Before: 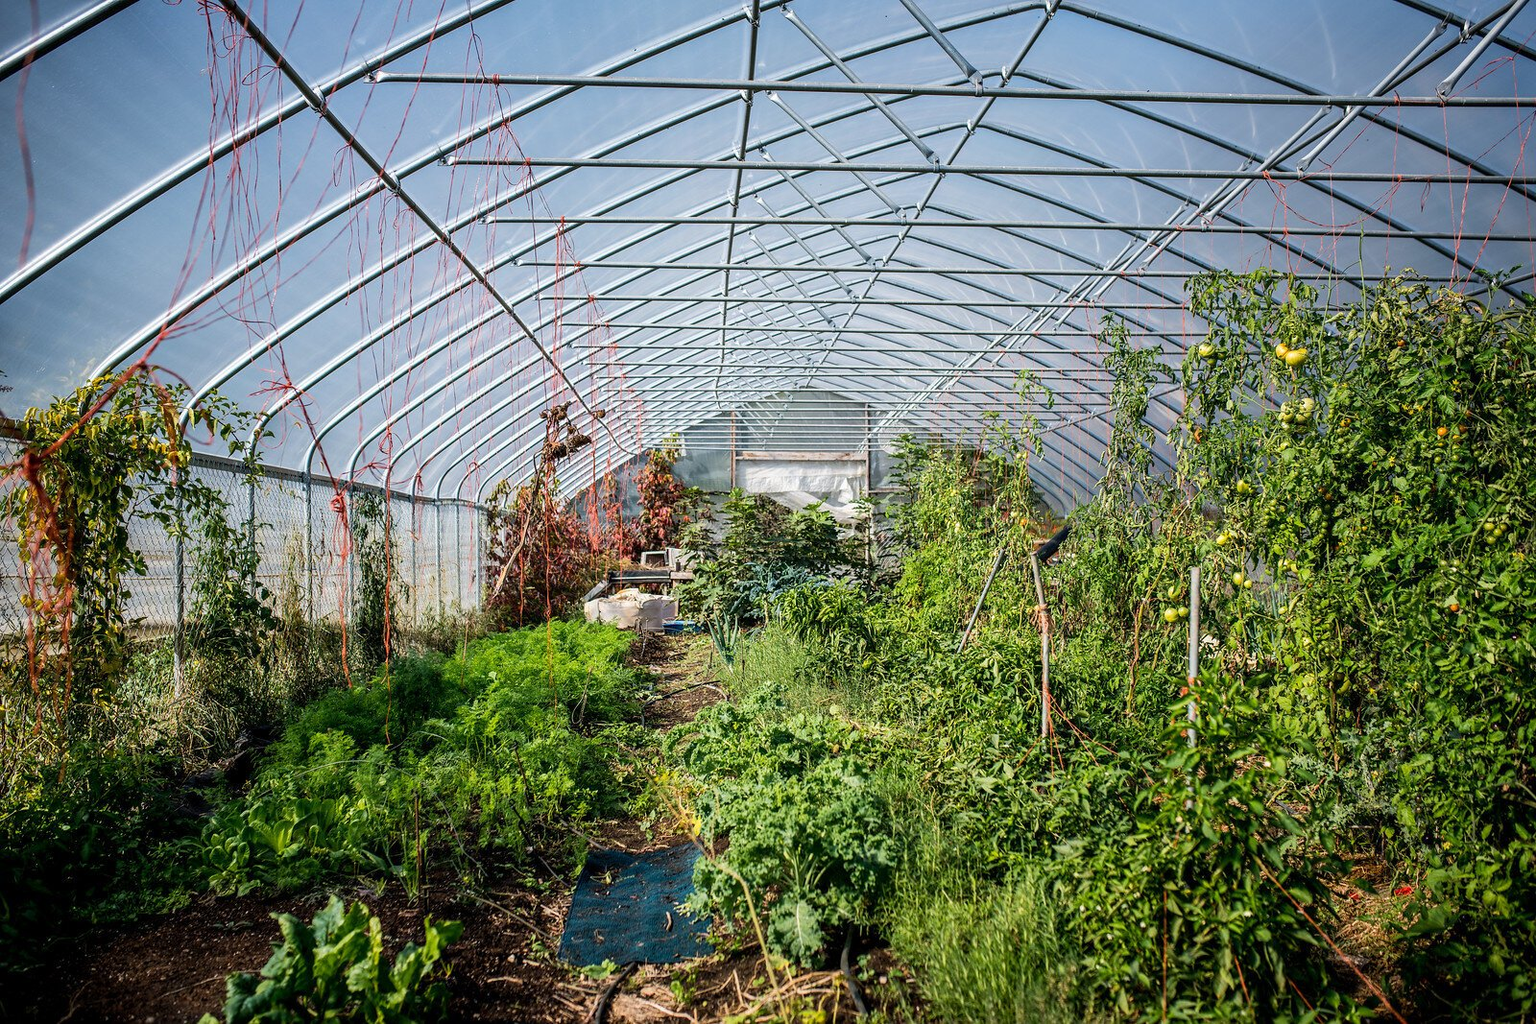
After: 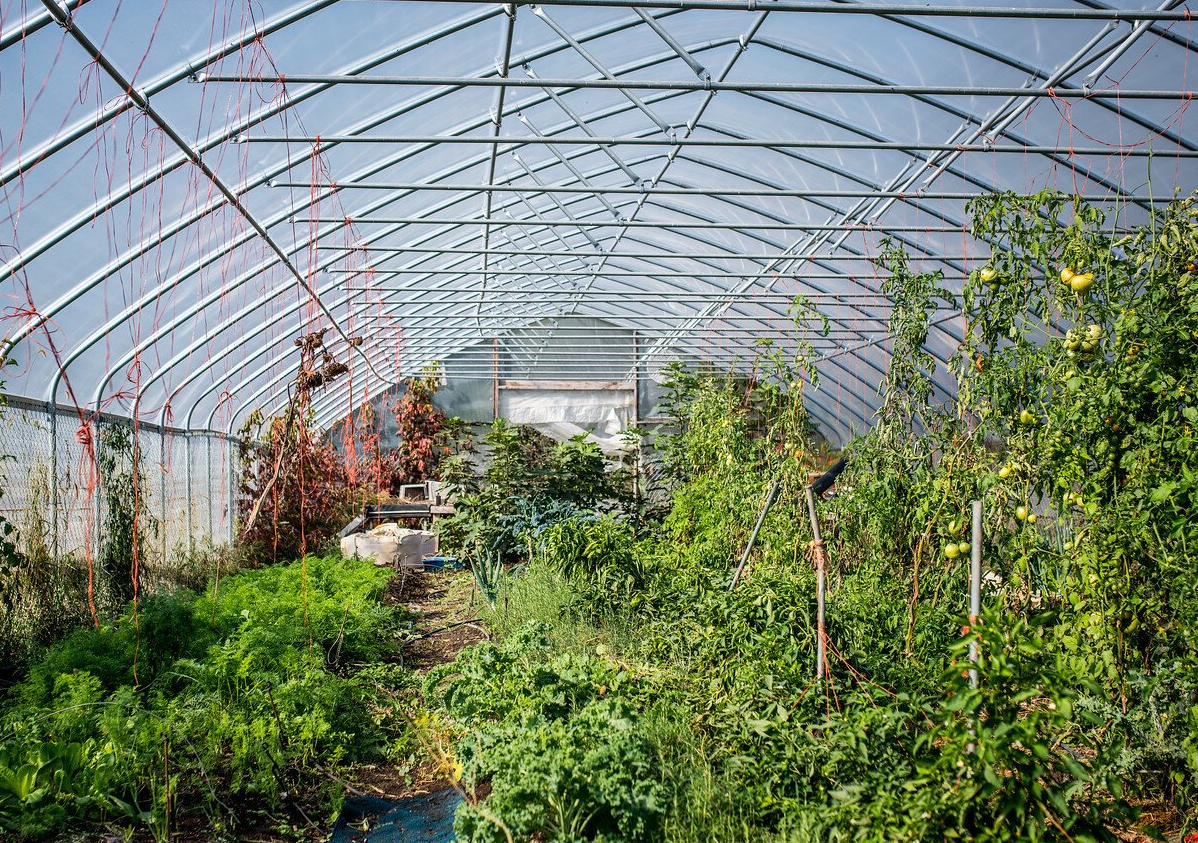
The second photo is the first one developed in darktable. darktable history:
crop: left 16.791%, top 8.491%, right 8.29%, bottom 12.502%
